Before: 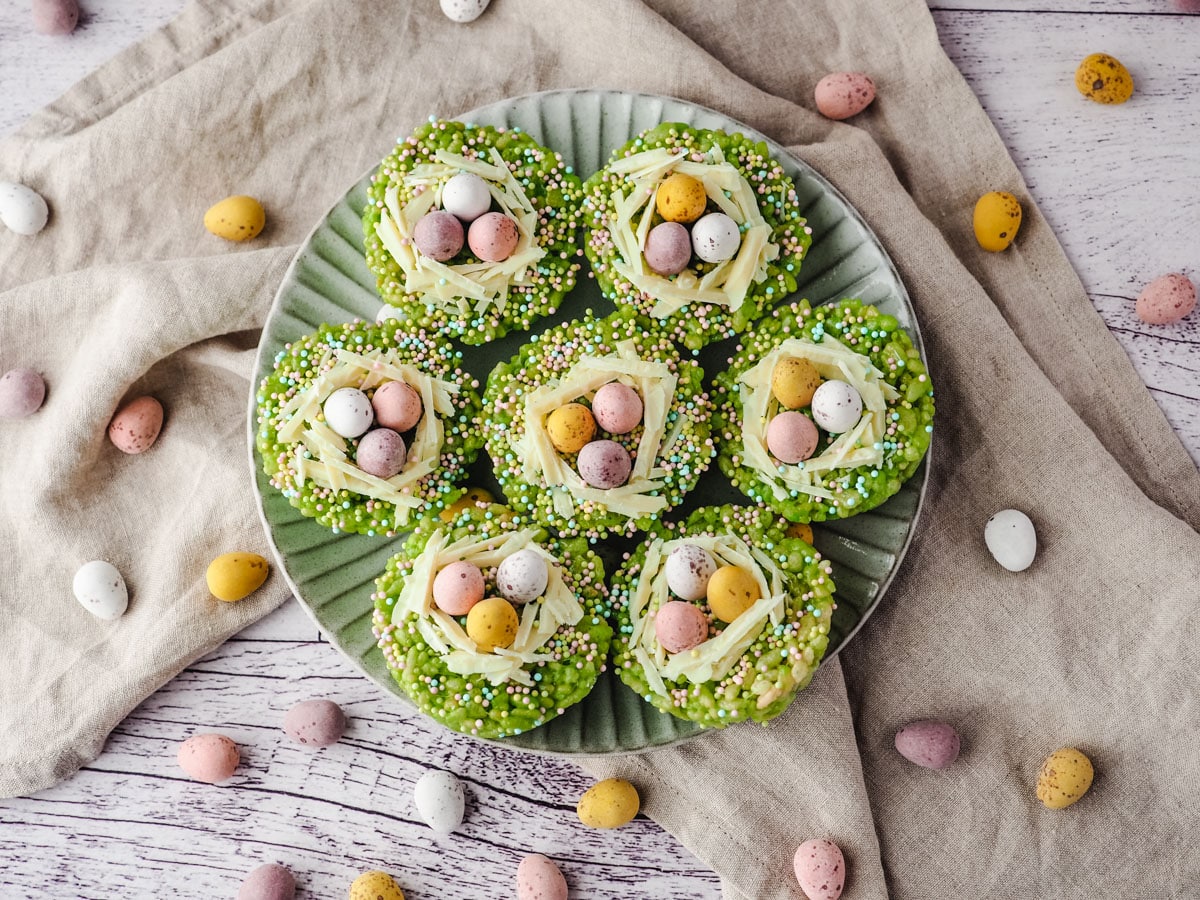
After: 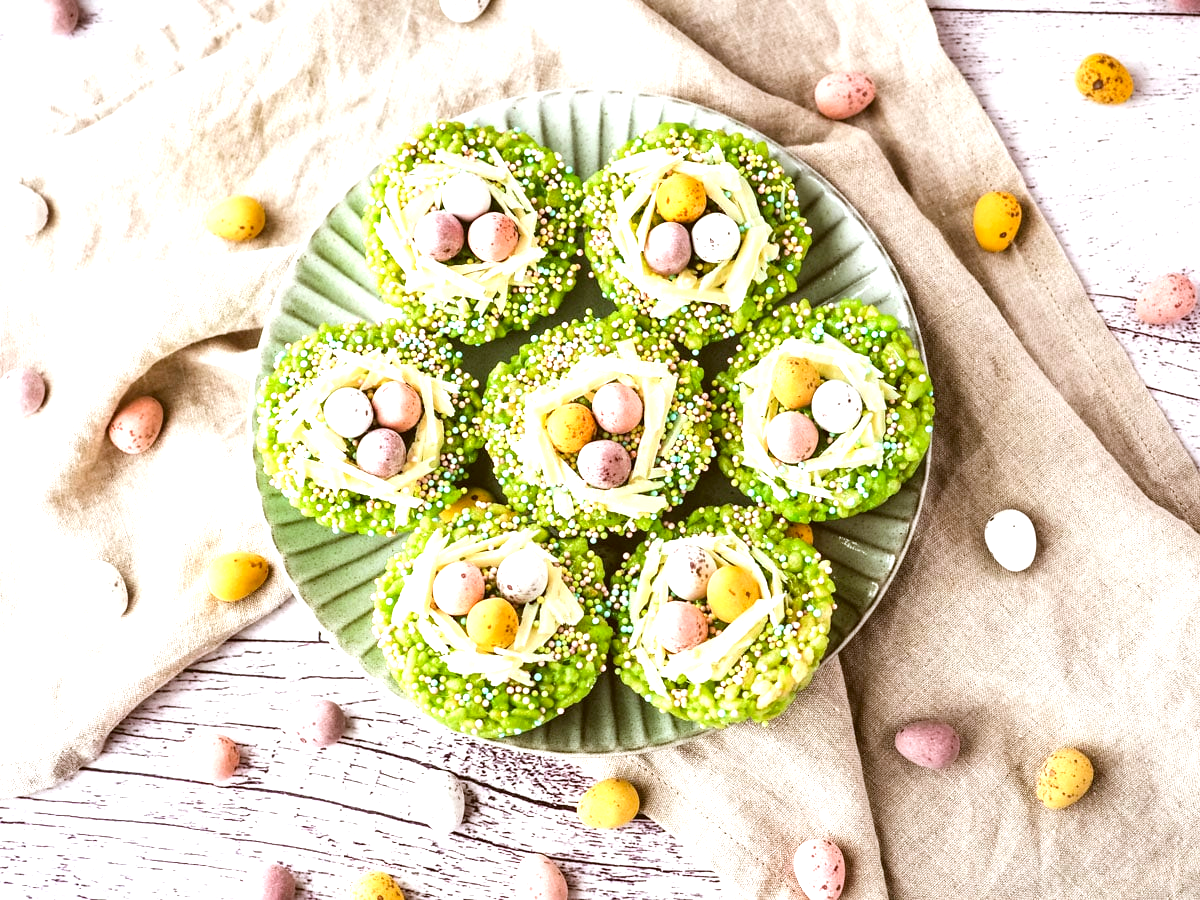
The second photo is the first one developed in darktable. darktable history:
color correction: highlights a* -0.529, highlights b* 0.164, shadows a* 5.01, shadows b* 20.5
exposure: black level correction 0, exposure 1.2 EV, compensate exposure bias true, compensate highlight preservation false
